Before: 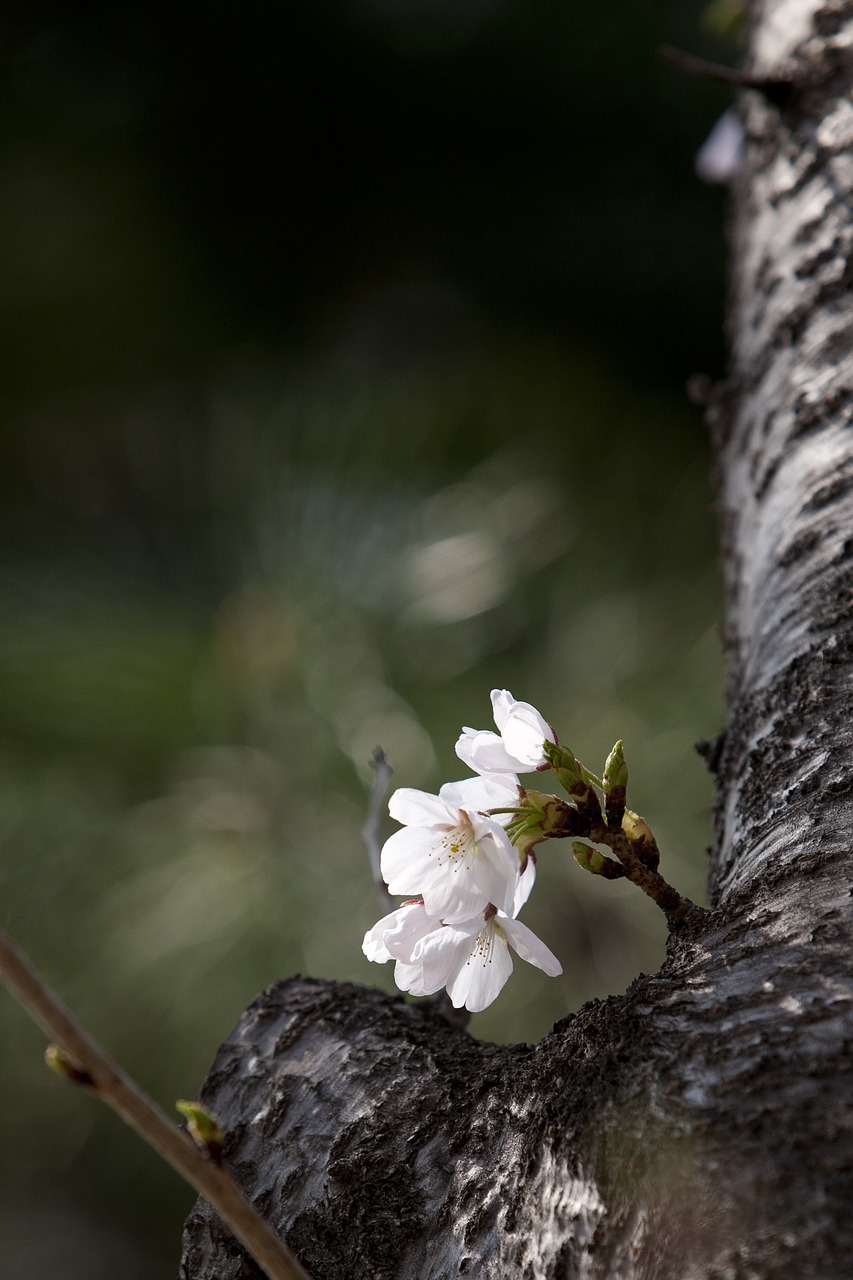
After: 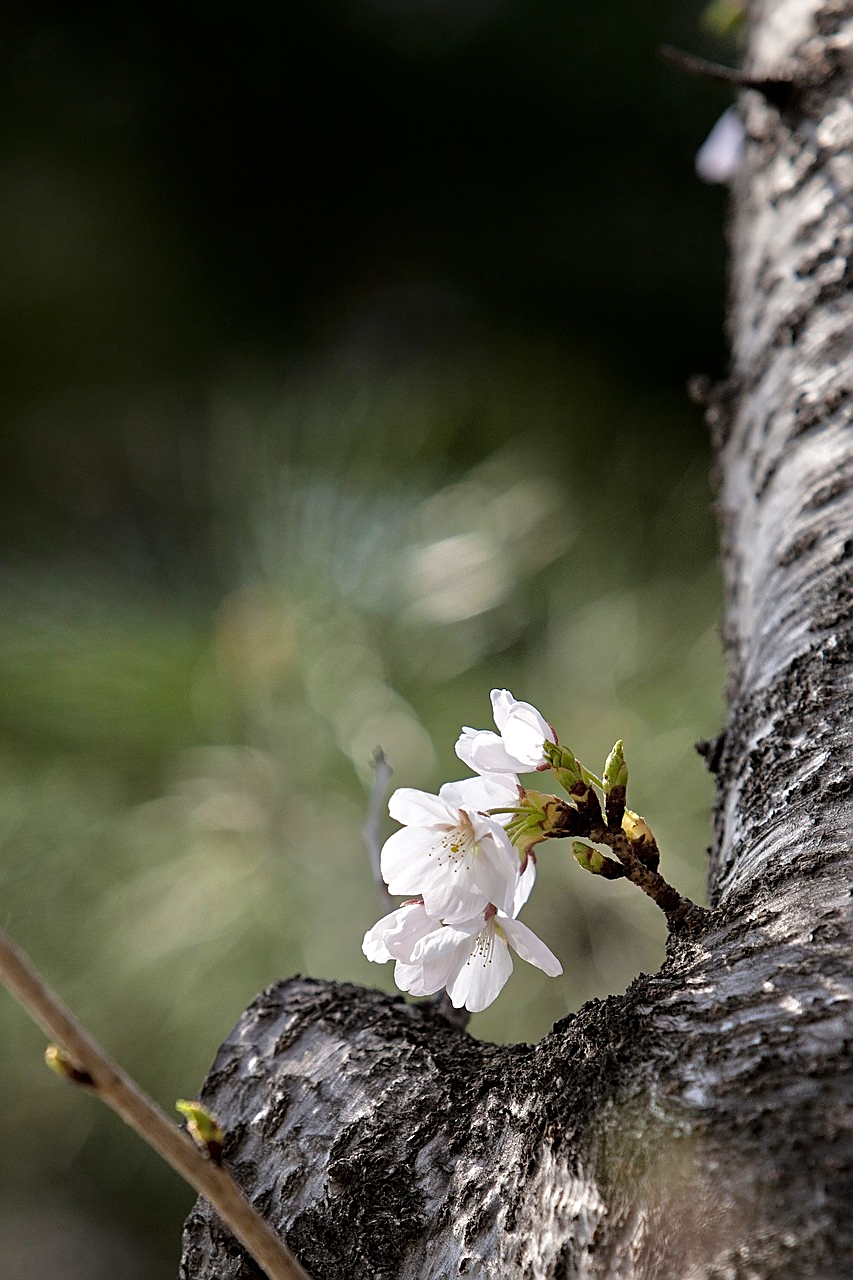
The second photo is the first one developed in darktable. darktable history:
sharpen: on, module defaults
tone equalizer: -7 EV 0.145 EV, -6 EV 0.627 EV, -5 EV 1.16 EV, -4 EV 1.36 EV, -3 EV 1.18 EV, -2 EV 0.6 EV, -1 EV 0.146 EV, mask exposure compensation -0.513 EV
